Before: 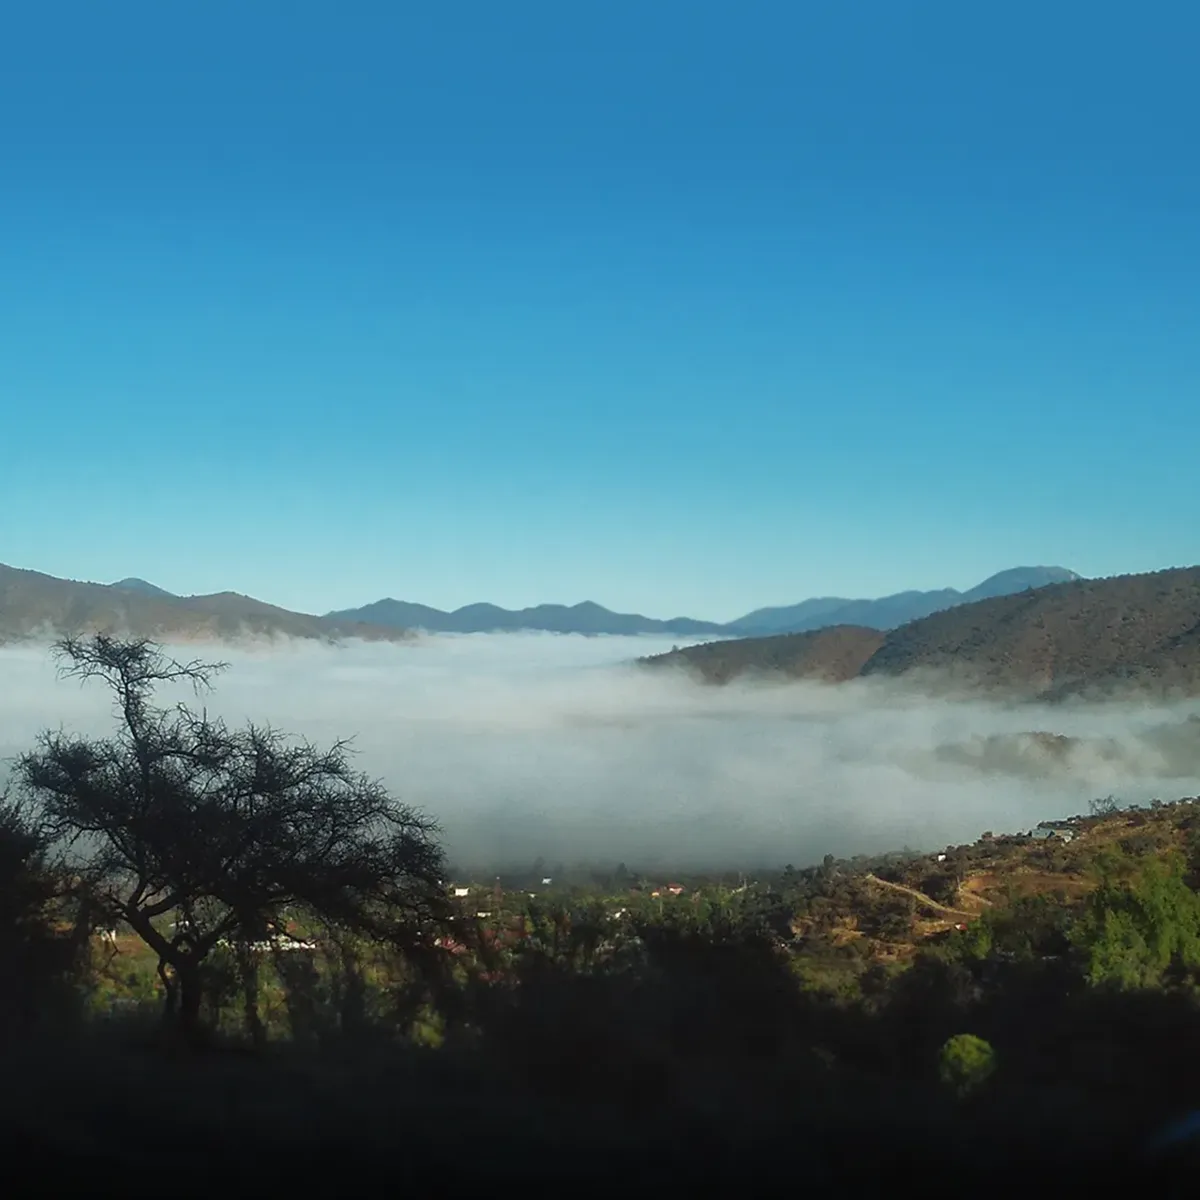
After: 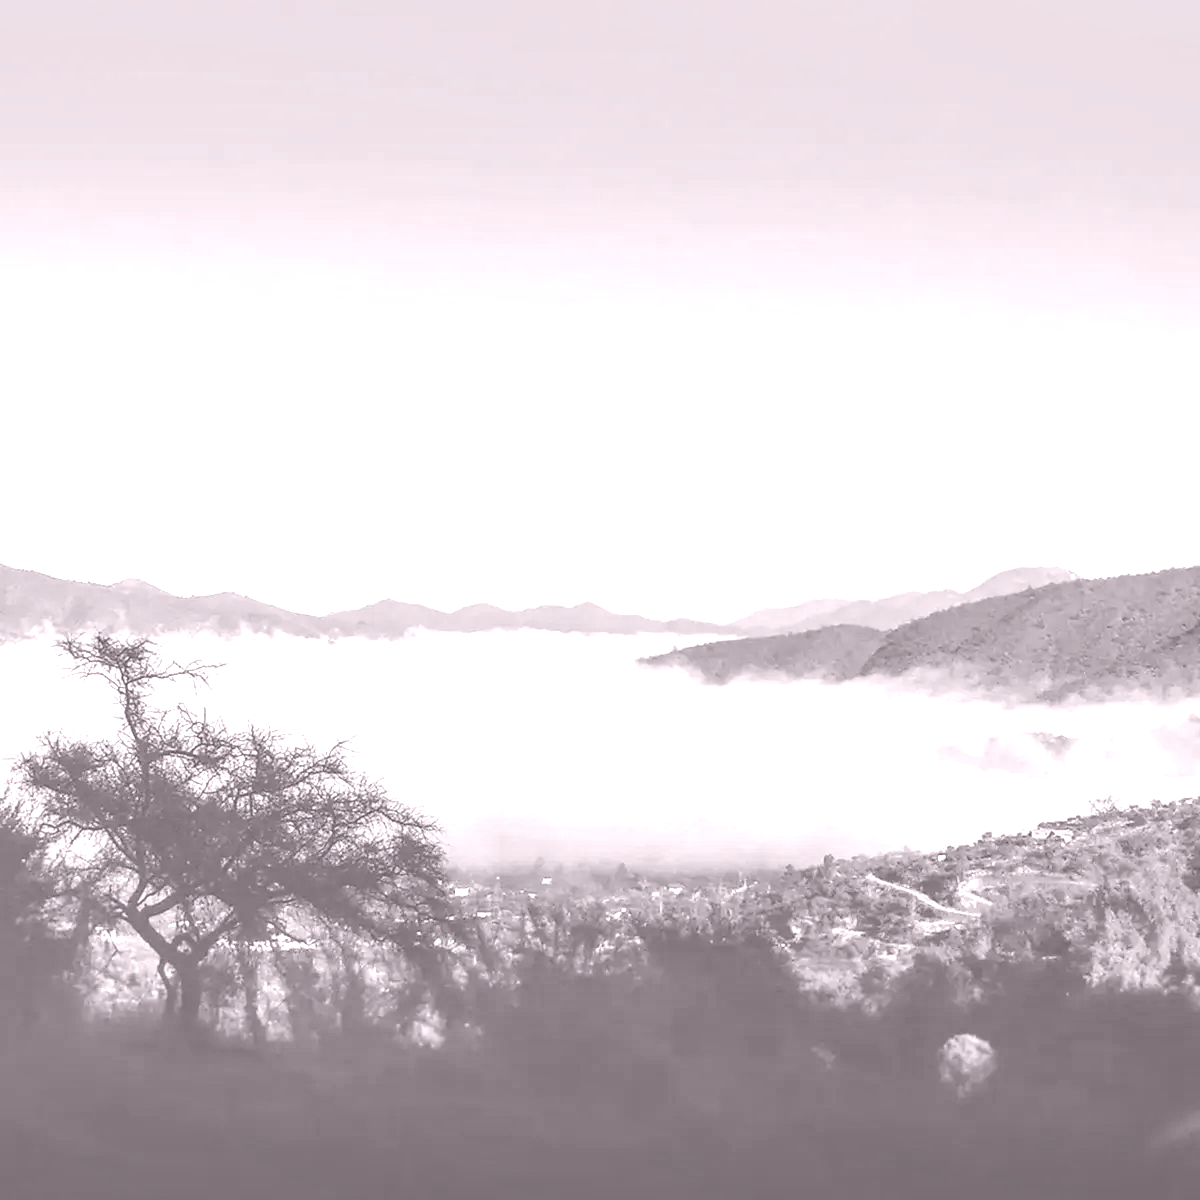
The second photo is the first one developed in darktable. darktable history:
colorize: hue 25.2°, saturation 83%, source mix 82%, lightness 79%, version 1
local contrast: highlights 19%, detail 186%
color correction: highlights a* -0.482, highlights b* 9.48, shadows a* -9.48, shadows b* 0.803
